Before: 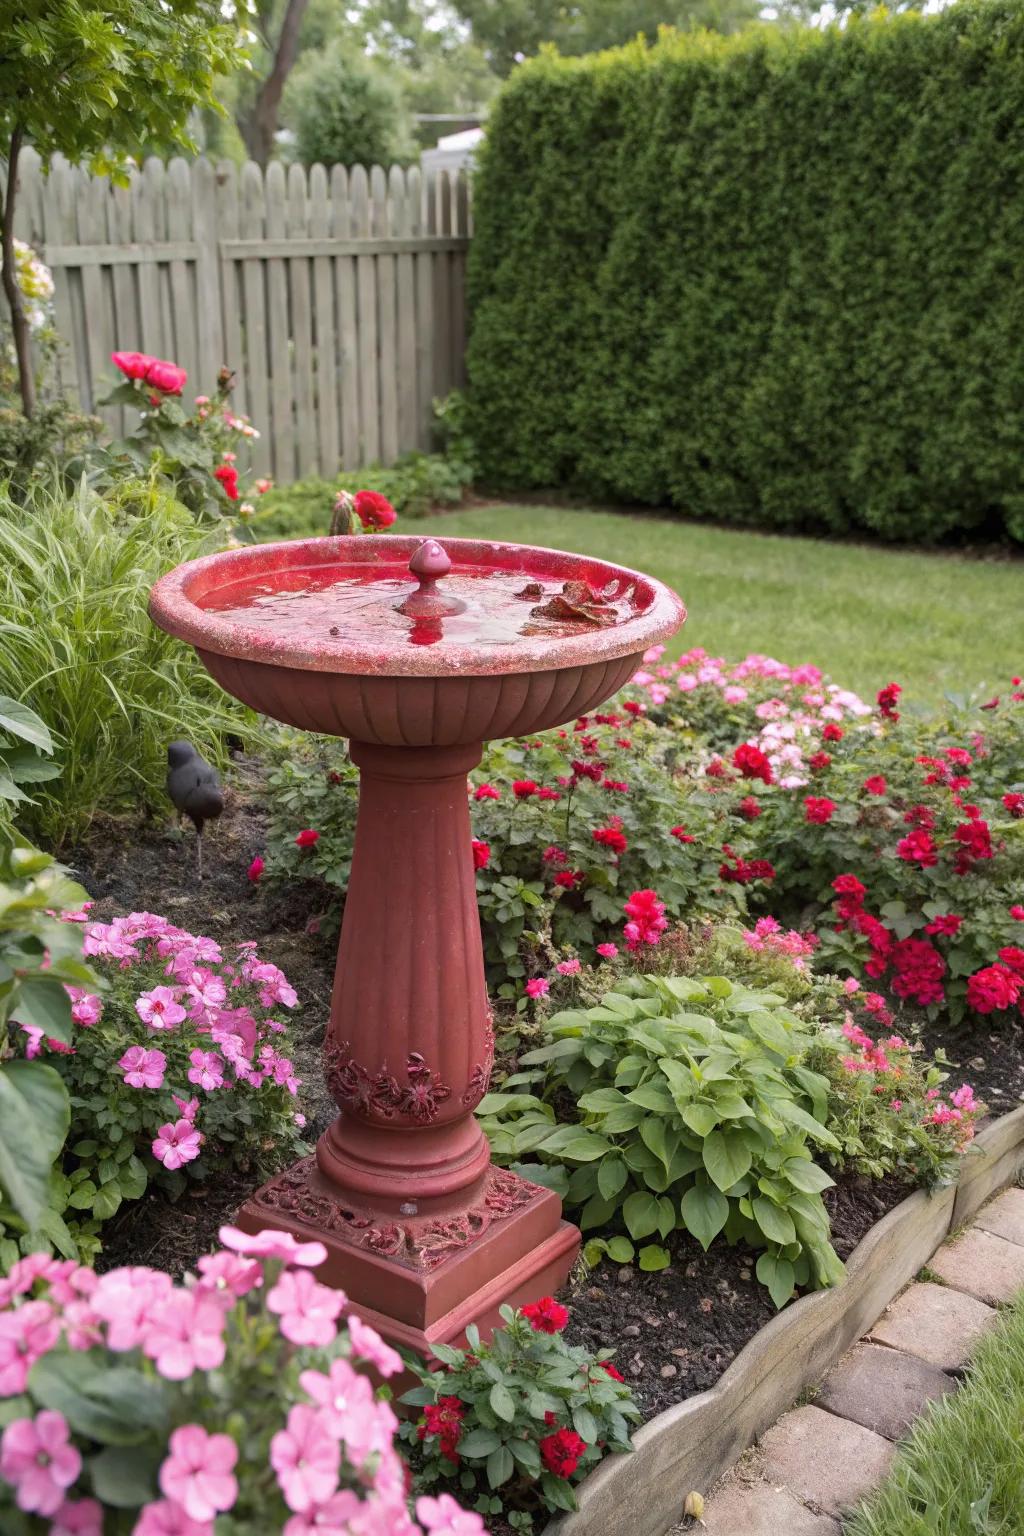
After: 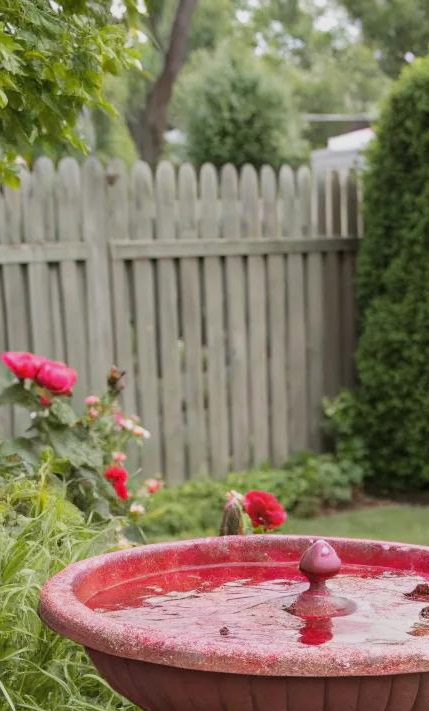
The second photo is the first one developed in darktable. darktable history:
filmic rgb: black relative exposure -14.19 EV, white relative exposure 3.39 EV, hardness 7.89, preserve chrominance max RGB
crop and rotate: left 10.817%, top 0.062%, right 47.194%, bottom 53.626%
